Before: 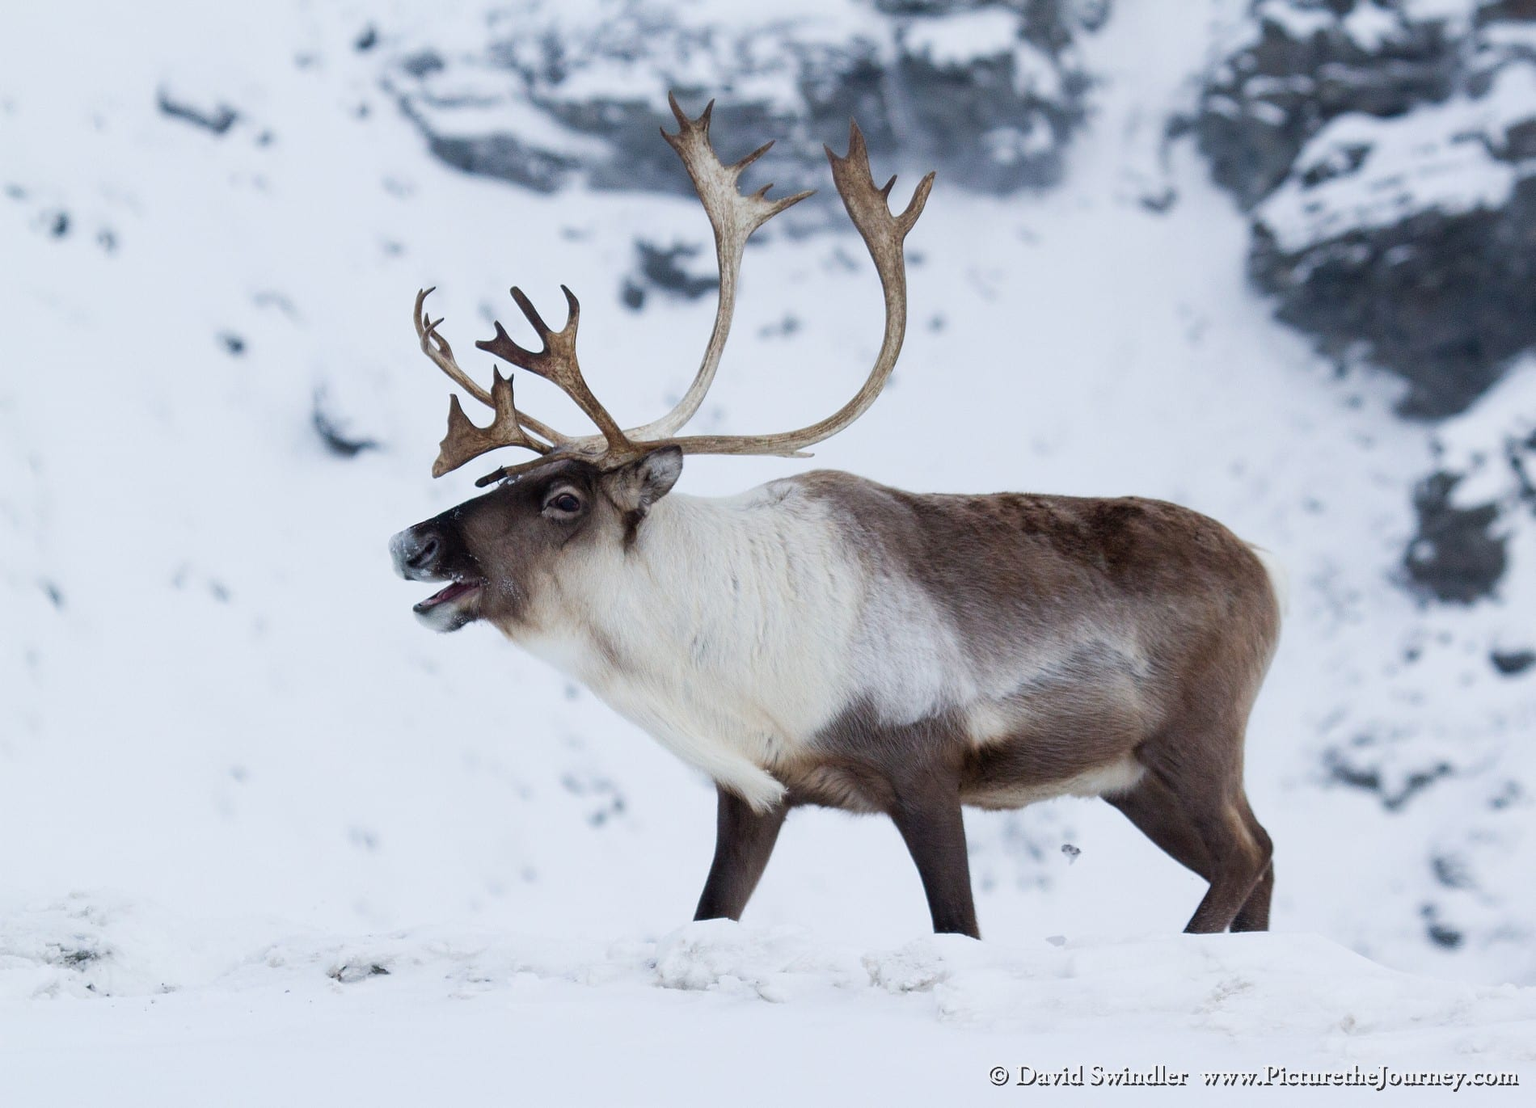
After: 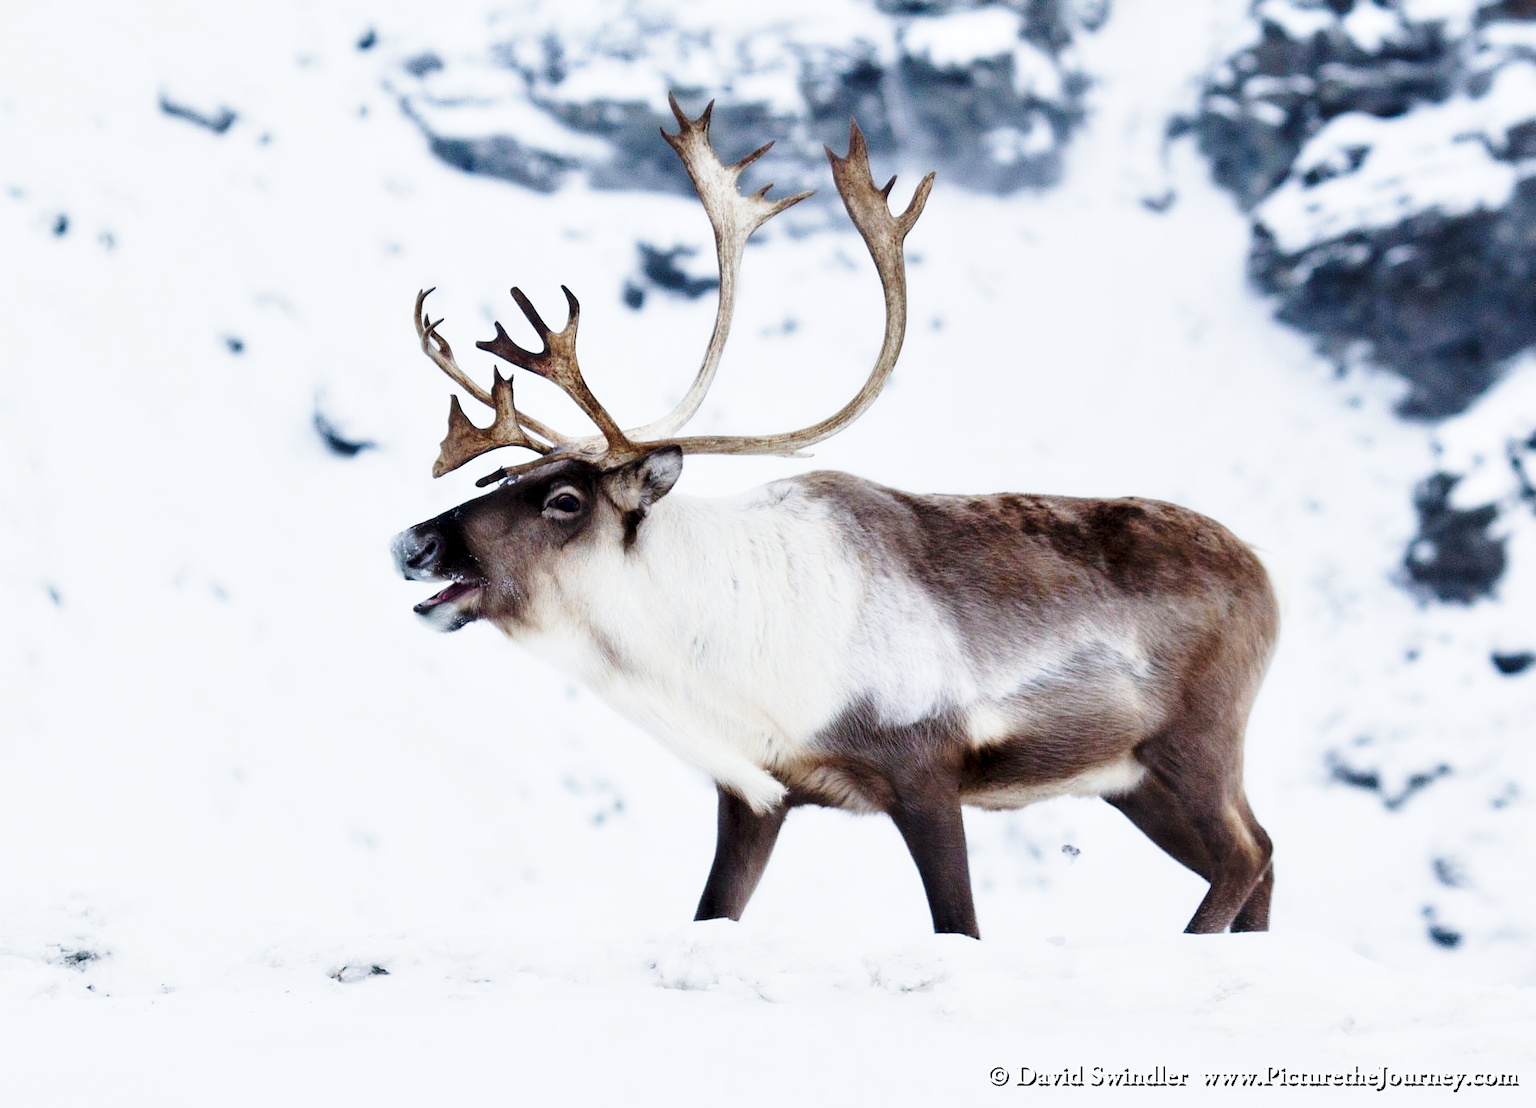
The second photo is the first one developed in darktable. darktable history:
base curve: curves: ch0 [(0, 0) (0.028, 0.03) (0.121, 0.232) (0.46, 0.748) (0.859, 0.968) (1, 1)], preserve colors none
contrast equalizer: y [[0.514, 0.573, 0.581, 0.508, 0.5, 0.5], [0.5 ×6], [0.5 ×6], [0 ×6], [0 ×6]]
